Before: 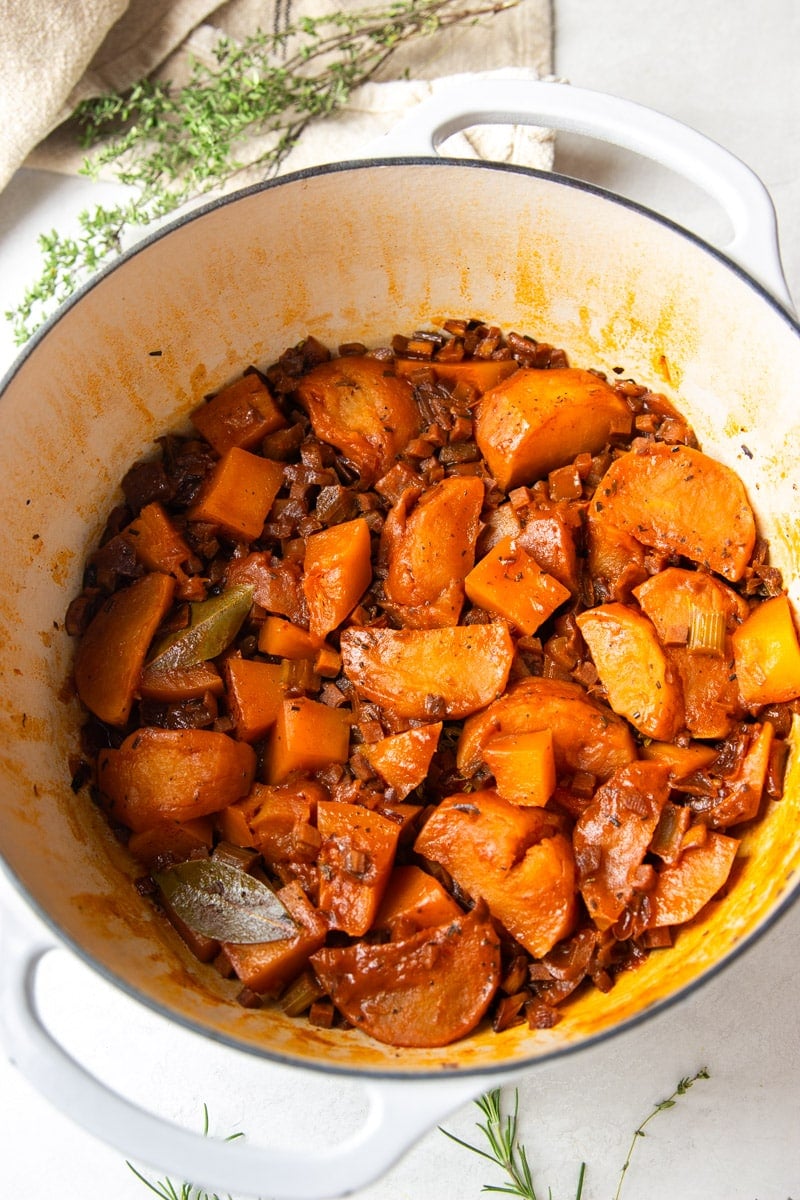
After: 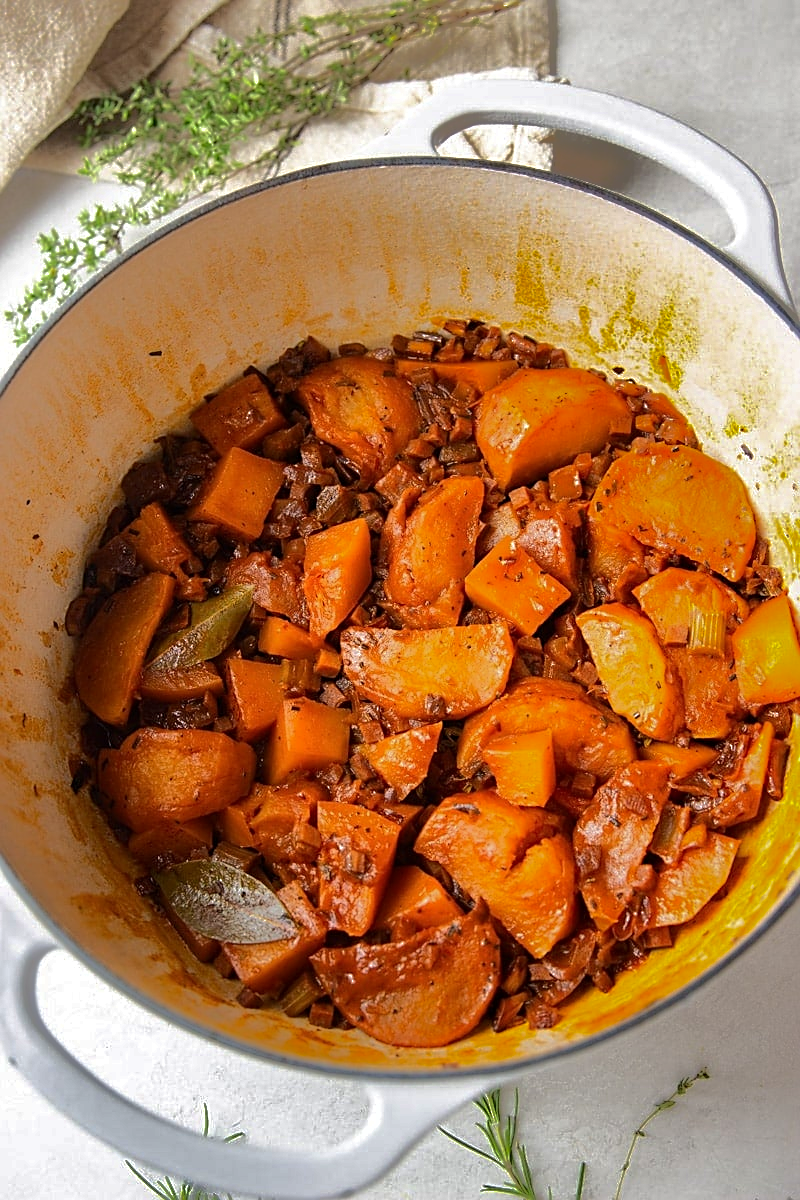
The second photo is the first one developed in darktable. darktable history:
sharpen: on, module defaults
shadows and highlights: shadows -19.91, highlights -73.15
